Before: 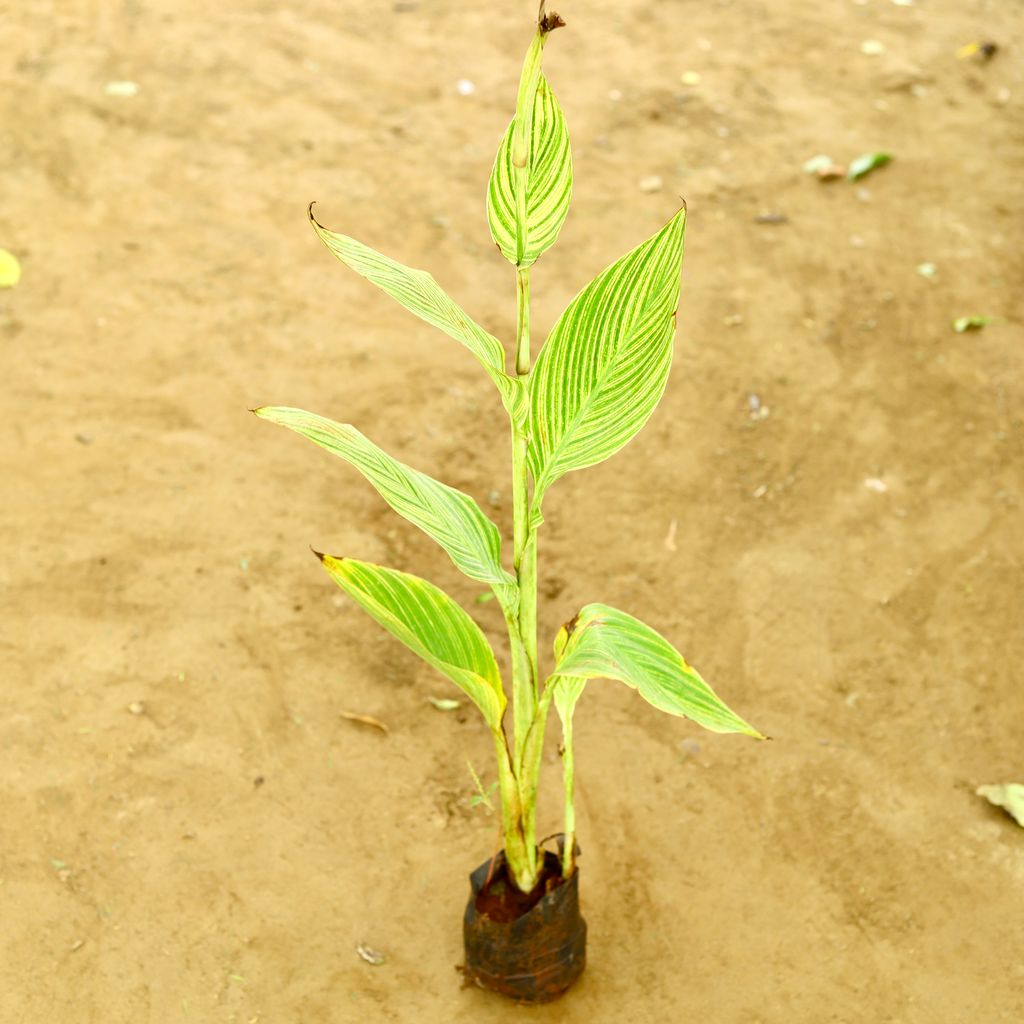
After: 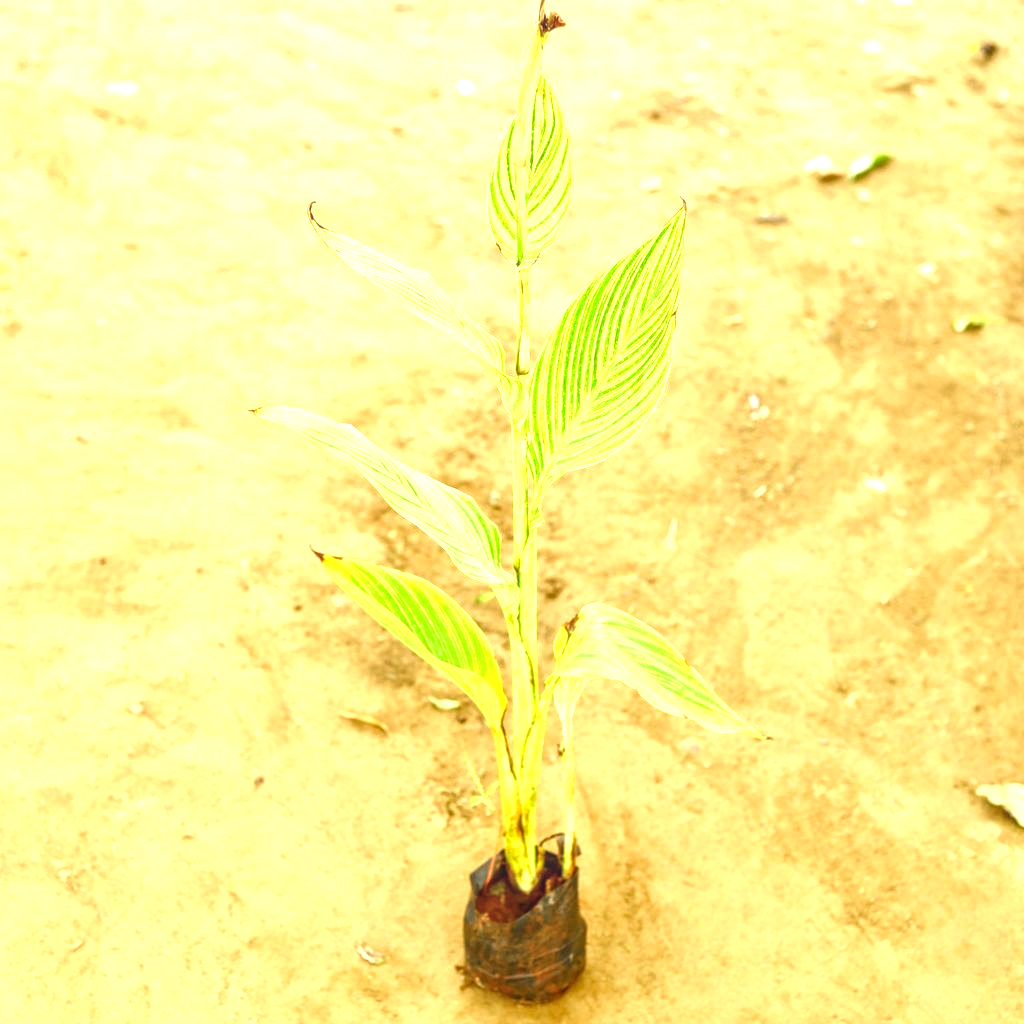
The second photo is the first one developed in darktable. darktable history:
exposure: black level correction 0, exposure 1 EV, compensate exposure bias true, compensate highlight preservation false
local contrast: highlights 0%, shadows 0%, detail 133%
